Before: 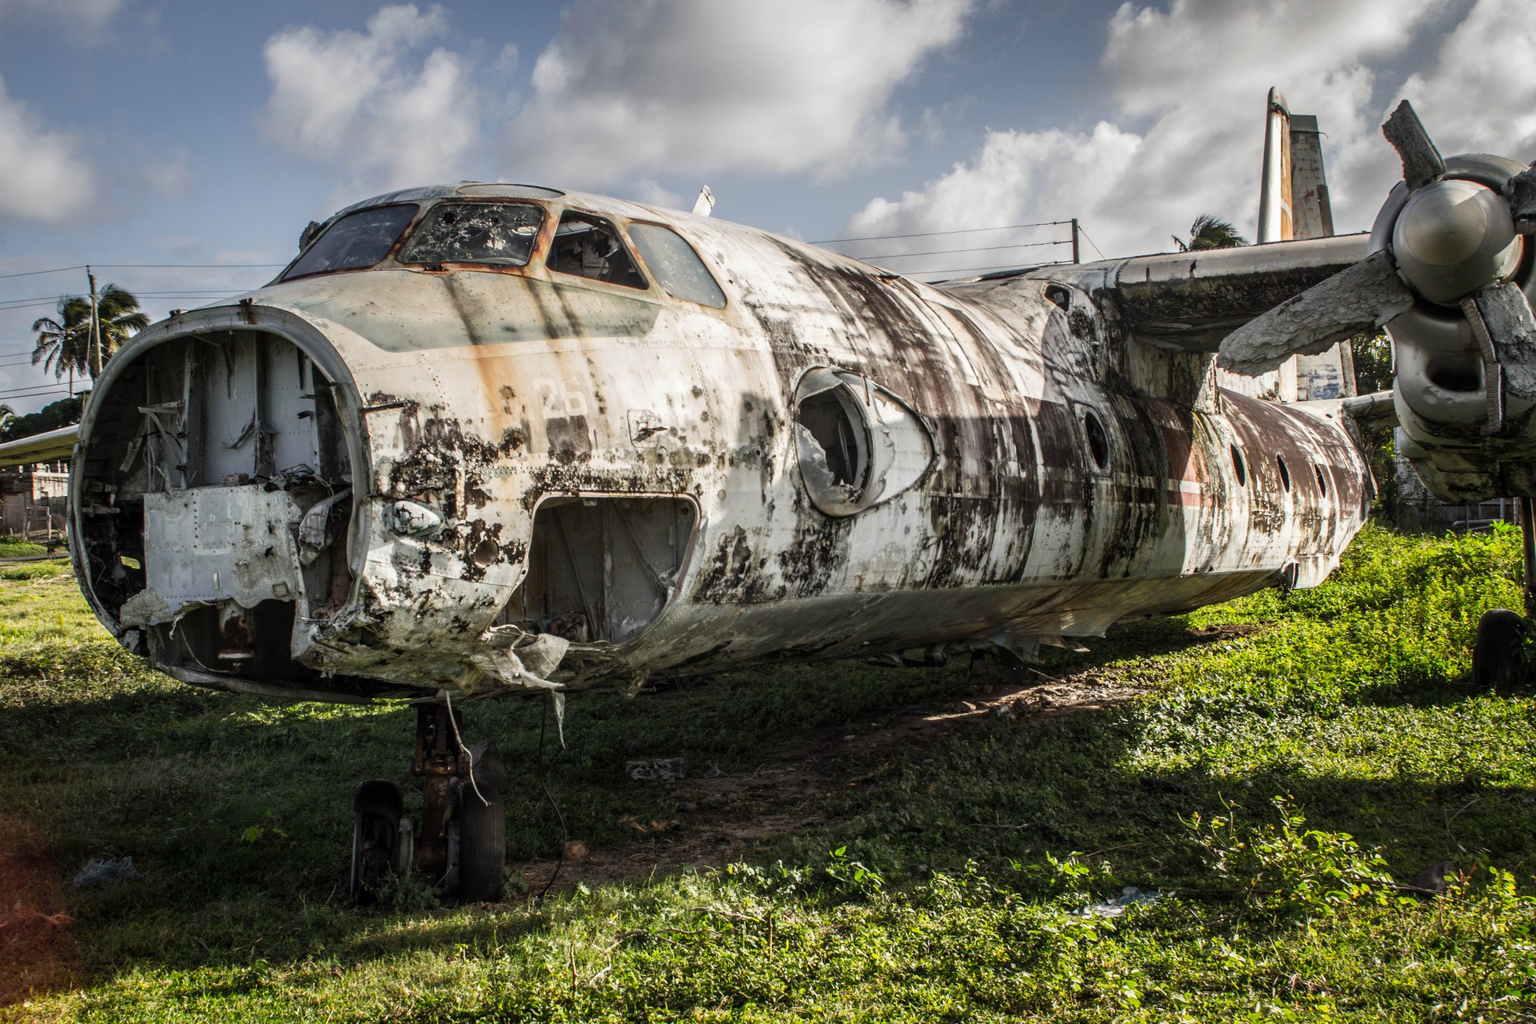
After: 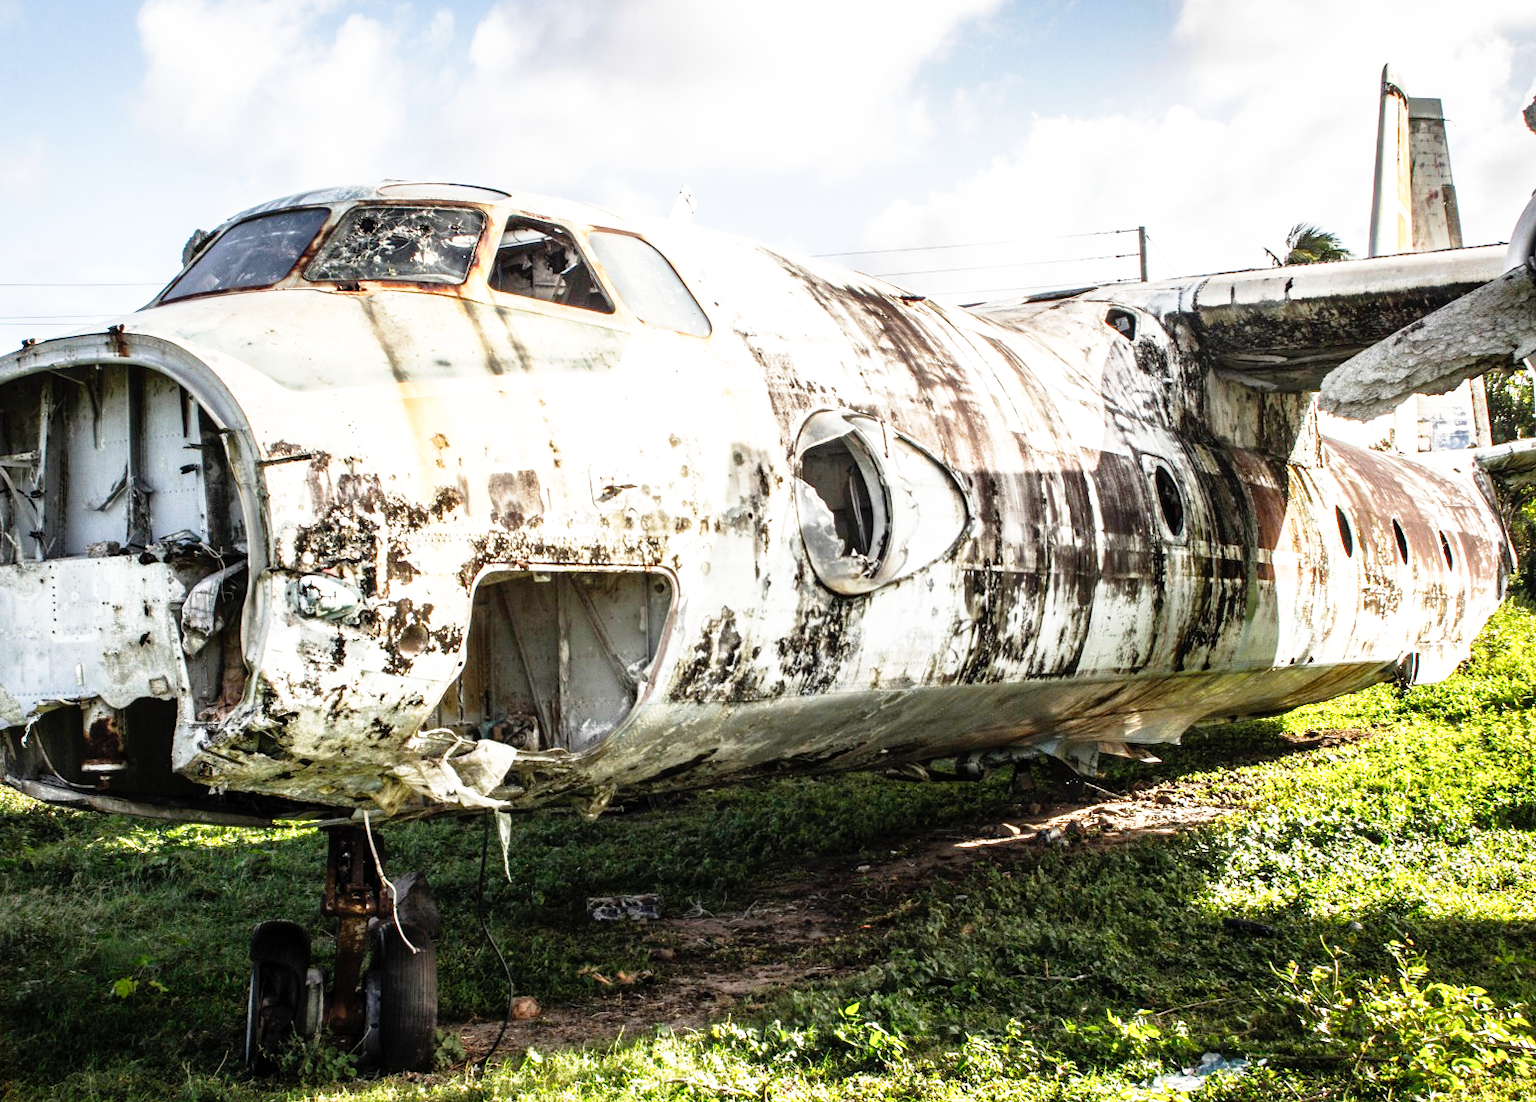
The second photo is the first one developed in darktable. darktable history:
base curve: curves: ch0 [(0, 0) (0.012, 0.01) (0.073, 0.168) (0.31, 0.711) (0.645, 0.957) (1, 1)], preserve colors none
exposure: exposure 0.609 EV, compensate highlight preservation false
crop: left 9.935%, top 3.563%, right 9.24%, bottom 9.442%
